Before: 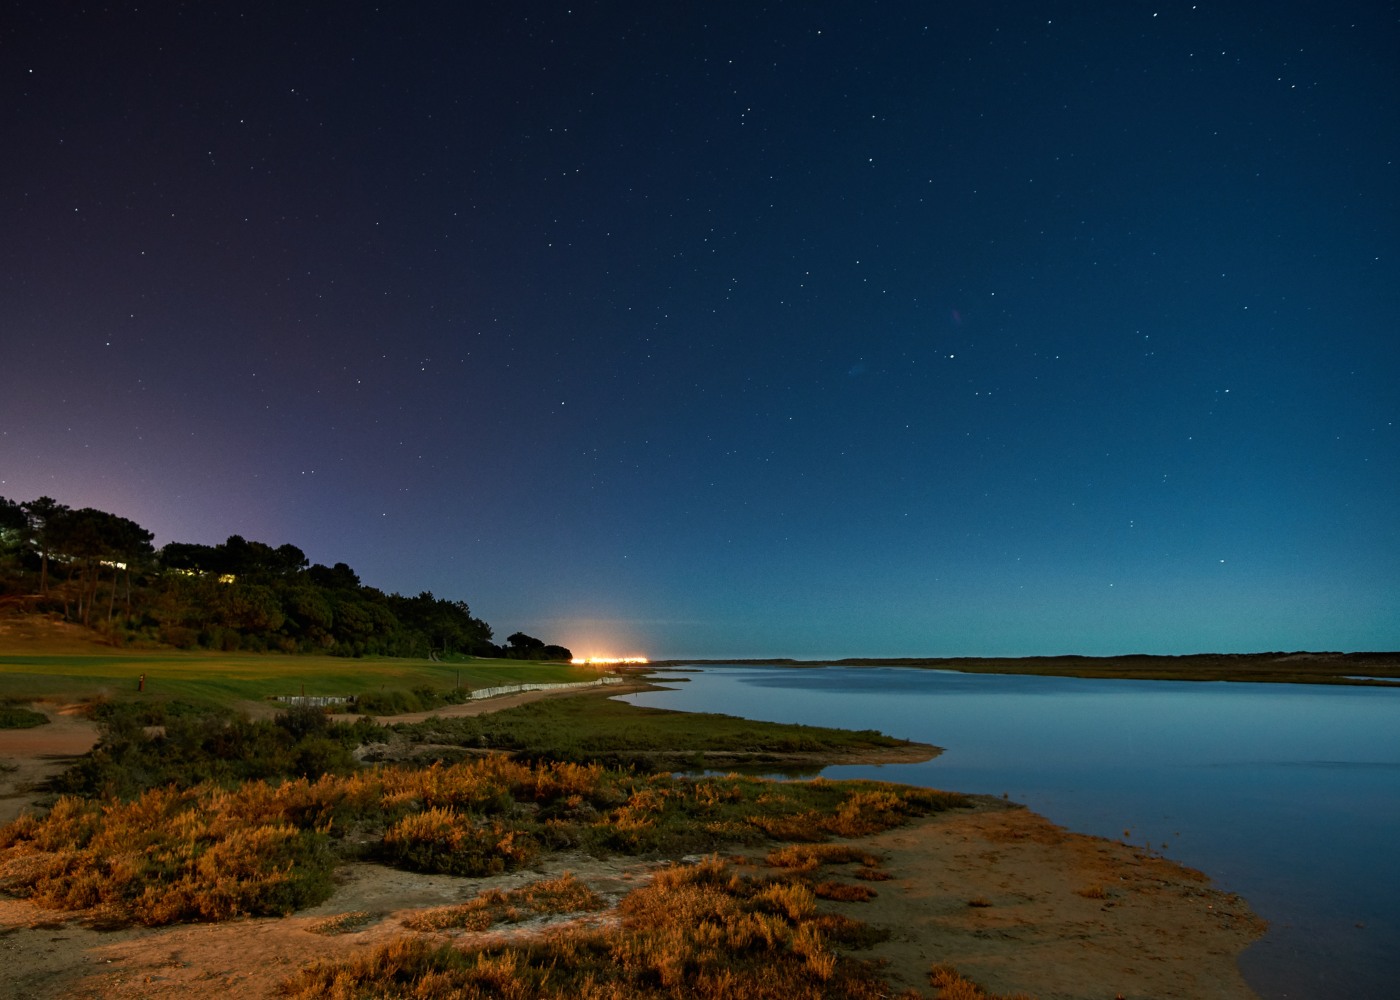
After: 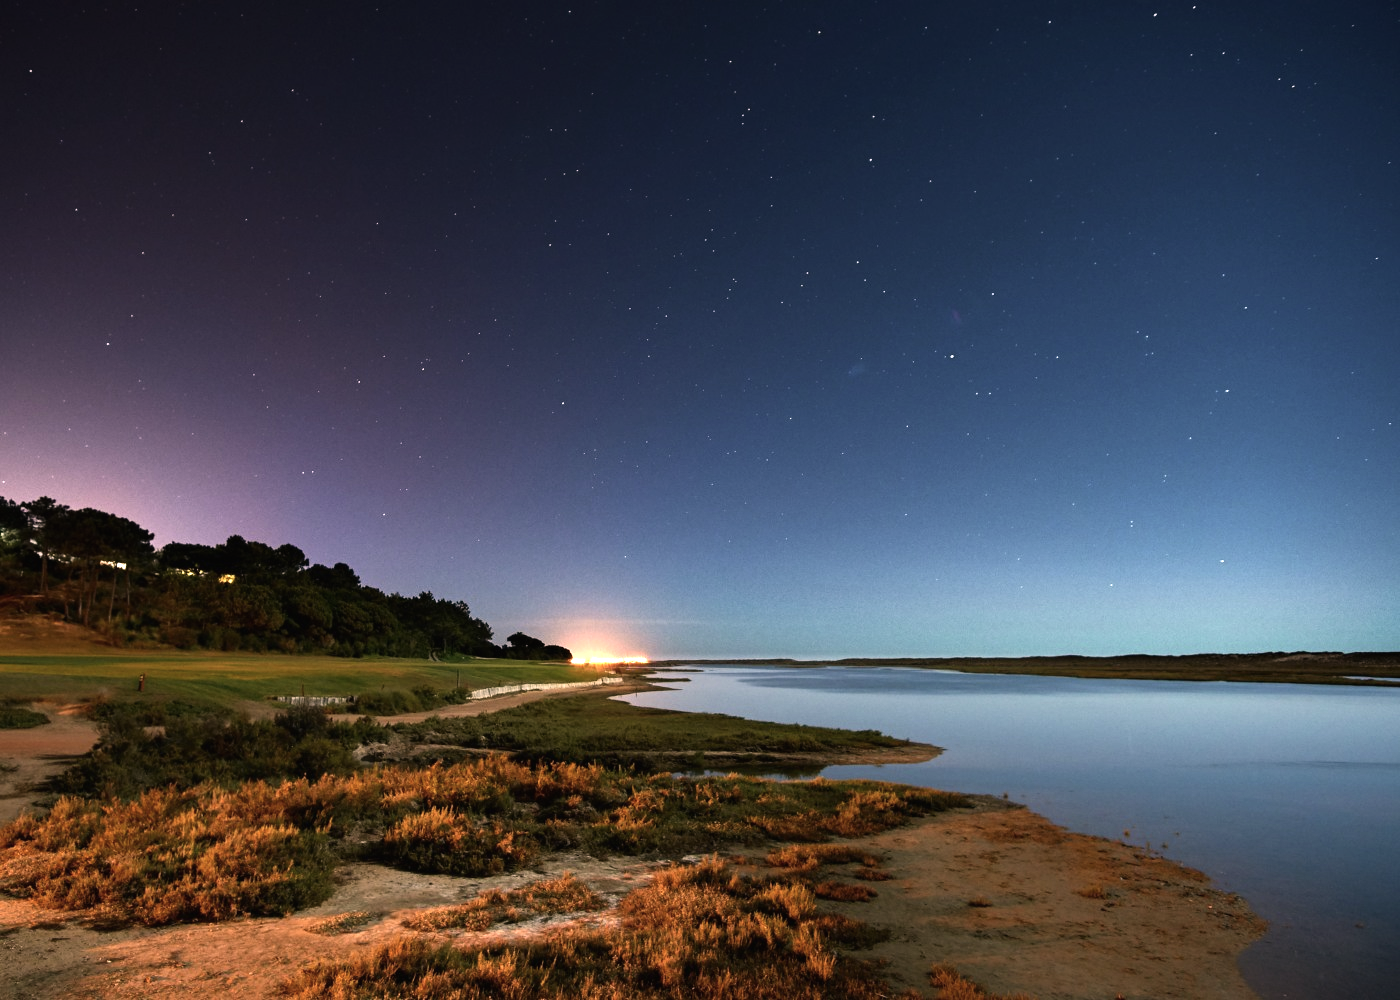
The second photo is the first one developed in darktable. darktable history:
exposure: black level correction -0.002, exposure 0.537 EV, compensate highlight preservation false
contrast brightness saturation: contrast 0.107, saturation -0.165
tone equalizer: -8 EV -0.714 EV, -7 EV -0.725 EV, -6 EV -0.587 EV, -5 EV -0.415 EV, -3 EV 0.379 EV, -2 EV 0.6 EV, -1 EV 0.701 EV, +0 EV 0.744 EV
color correction: highlights a* 12.81, highlights b* 5.45
